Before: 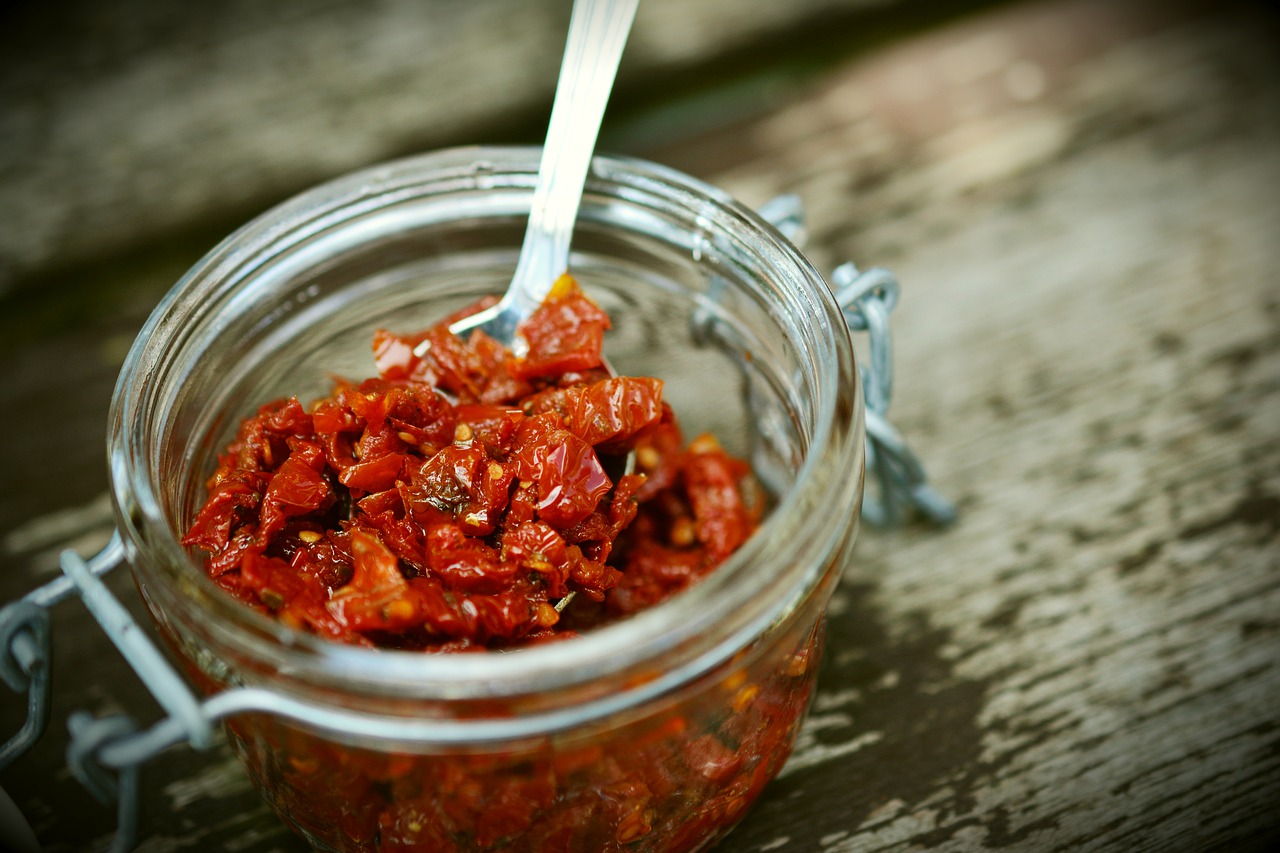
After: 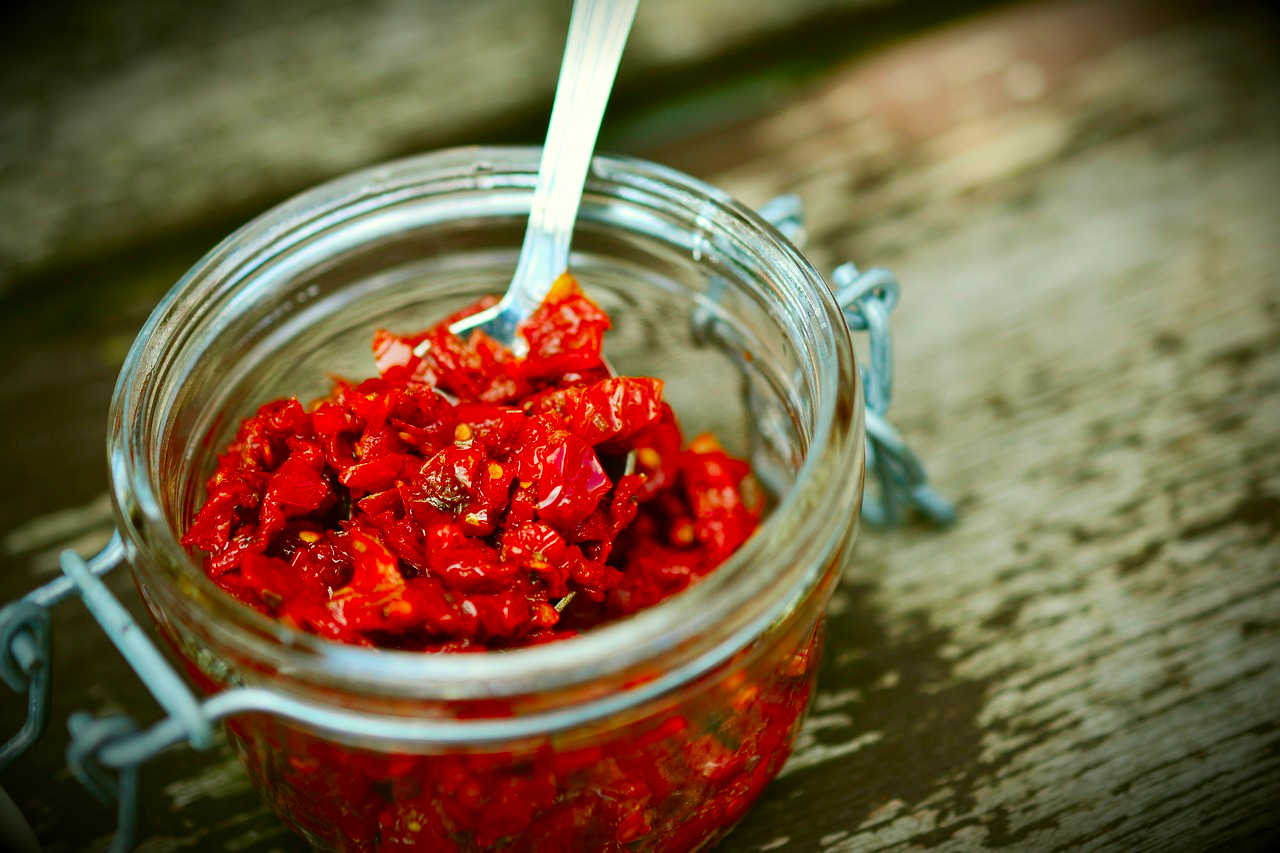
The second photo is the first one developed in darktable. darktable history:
color contrast: green-magenta contrast 1.69, blue-yellow contrast 1.49
color correction: saturation 0.99
